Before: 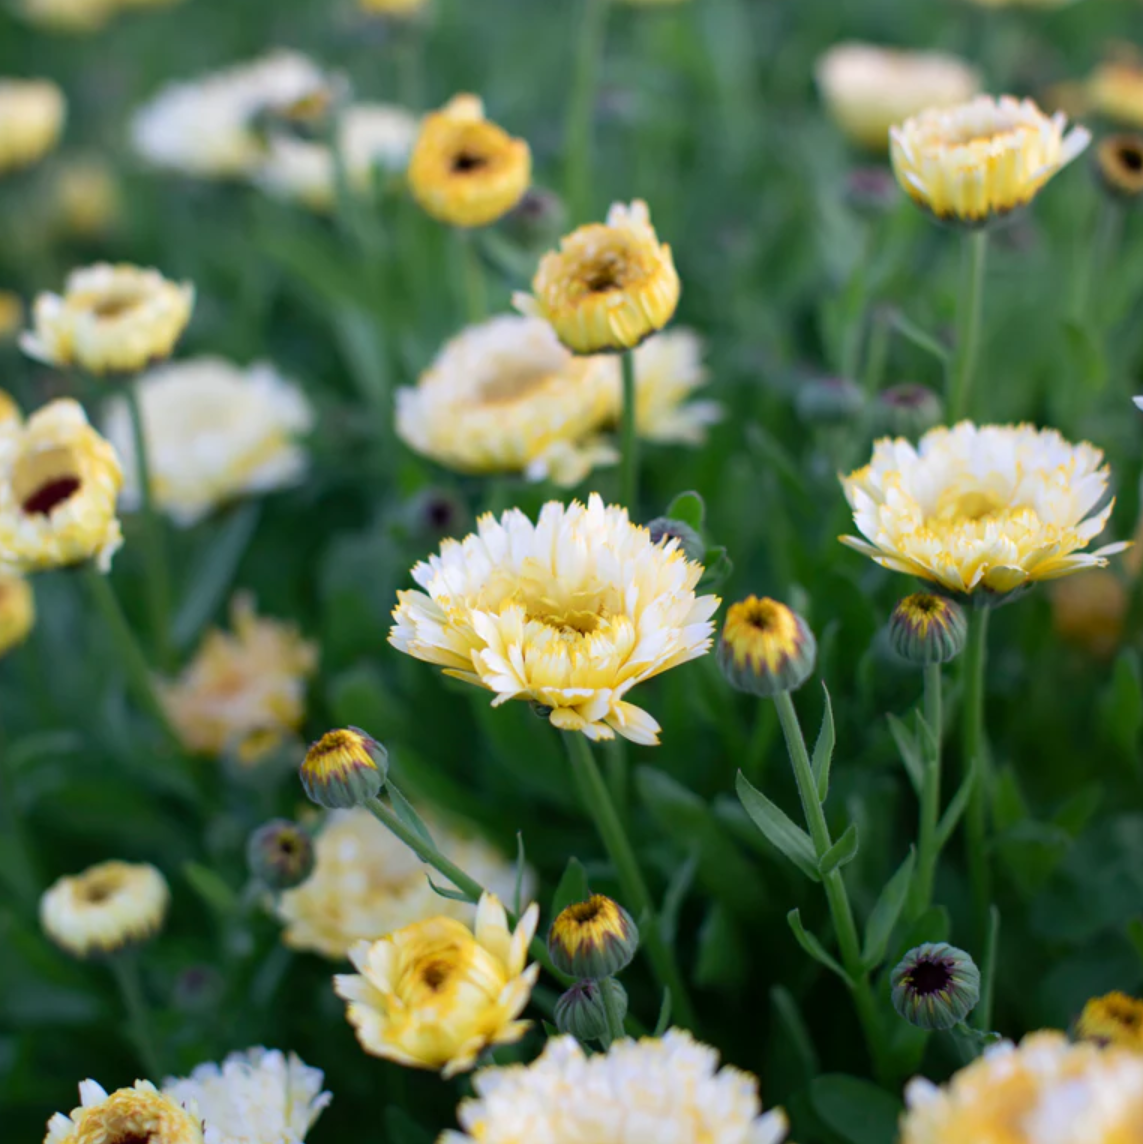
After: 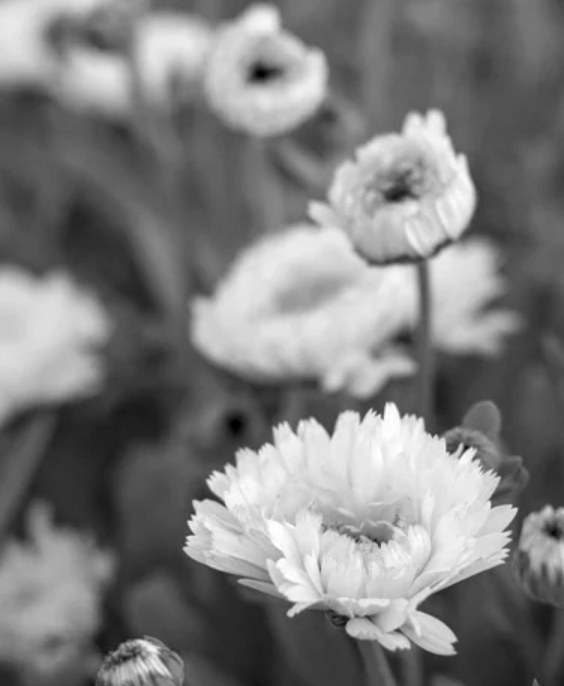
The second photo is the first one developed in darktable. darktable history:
crop: left 17.87%, top 7.911%, right 32.72%, bottom 32.057%
tone equalizer: luminance estimator HSV value / RGB max
local contrast: detail 130%
color zones: curves: ch1 [(0, -0.014) (0.143, -0.013) (0.286, -0.013) (0.429, -0.016) (0.571, -0.019) (0.714, -0.015) (0.857, 0.002) (1, -0.014)]
